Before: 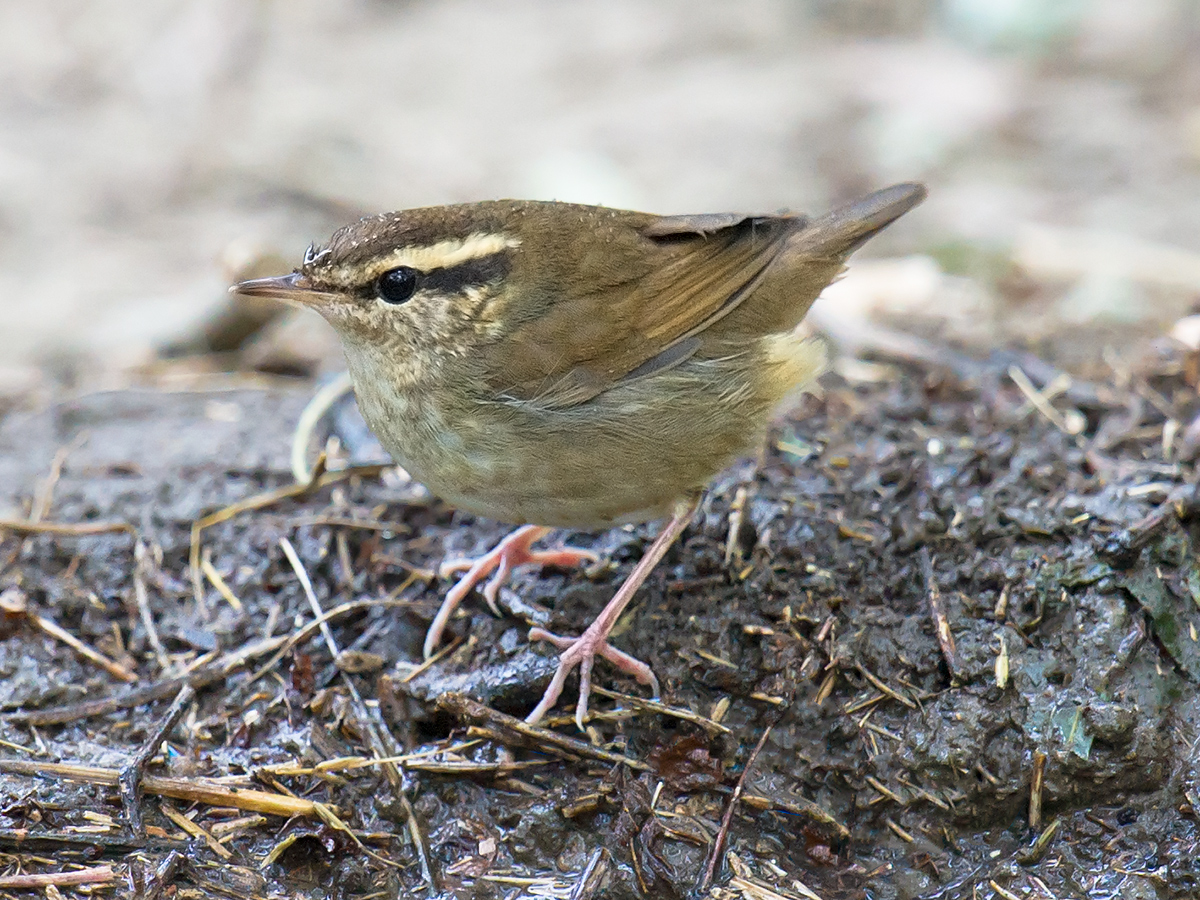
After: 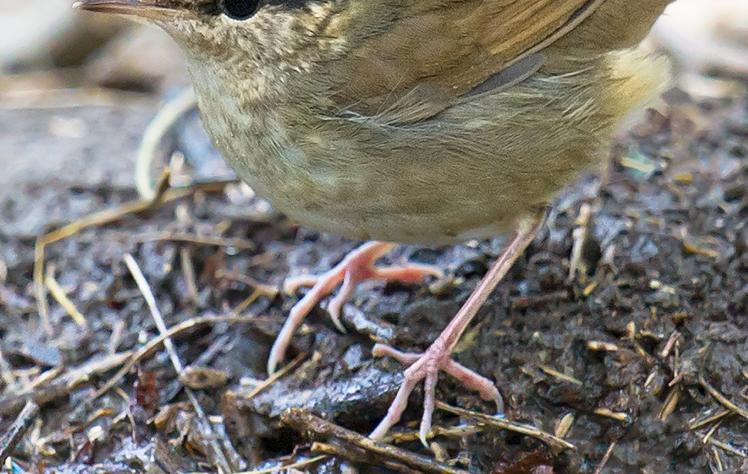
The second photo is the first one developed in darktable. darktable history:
crop: left 13.03%, top 31.615%, right 24.63%, bottom 15.678%
